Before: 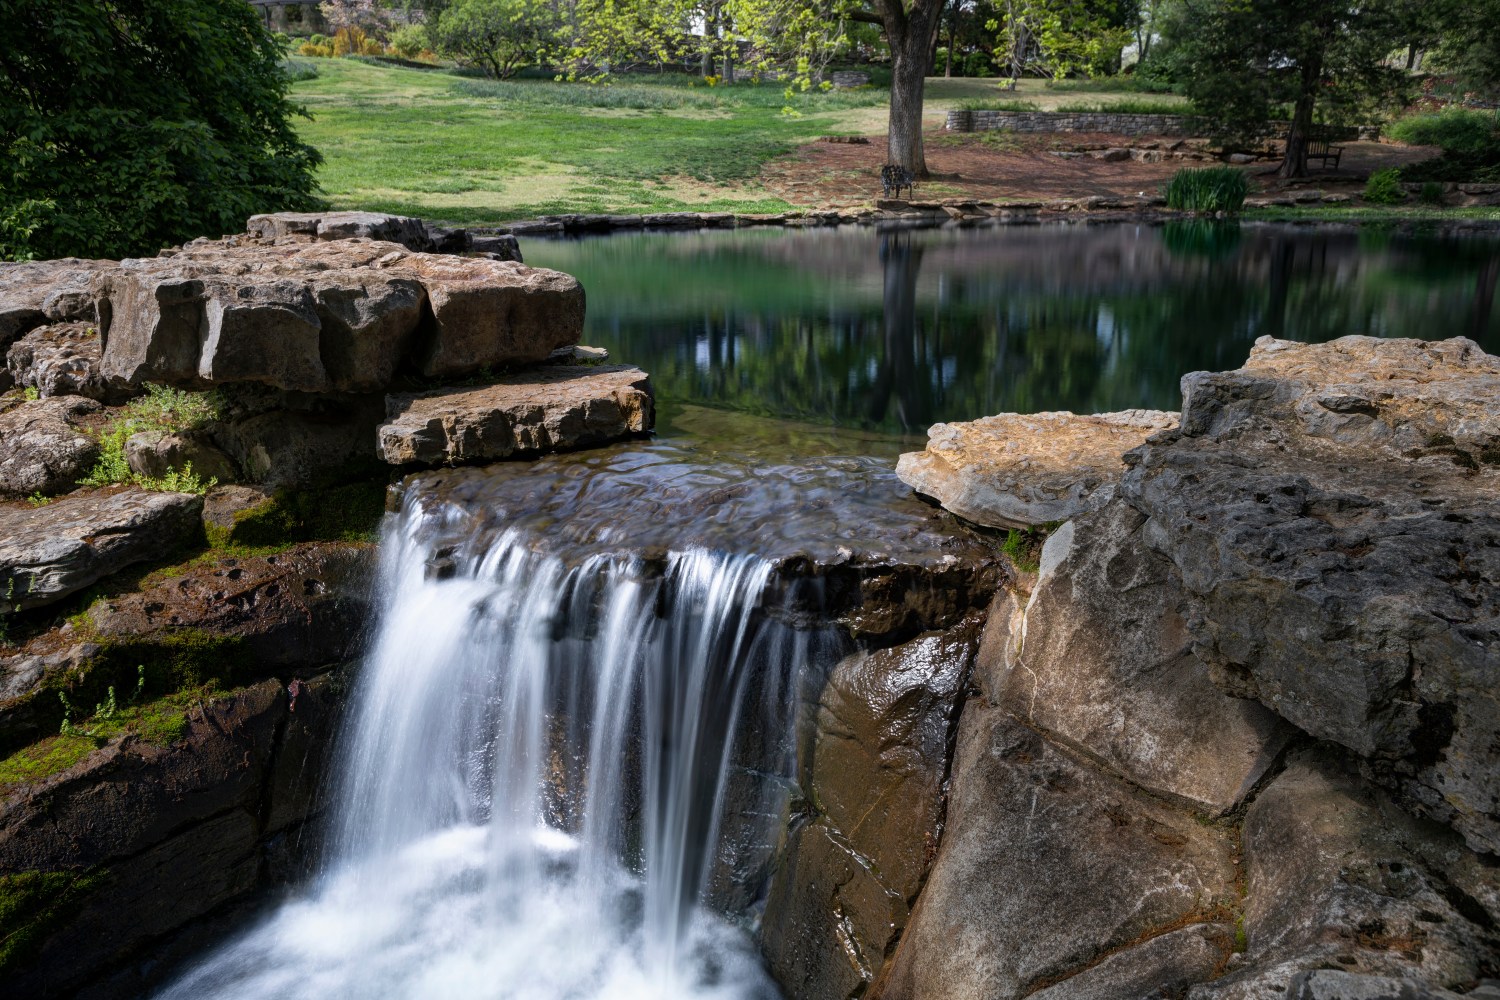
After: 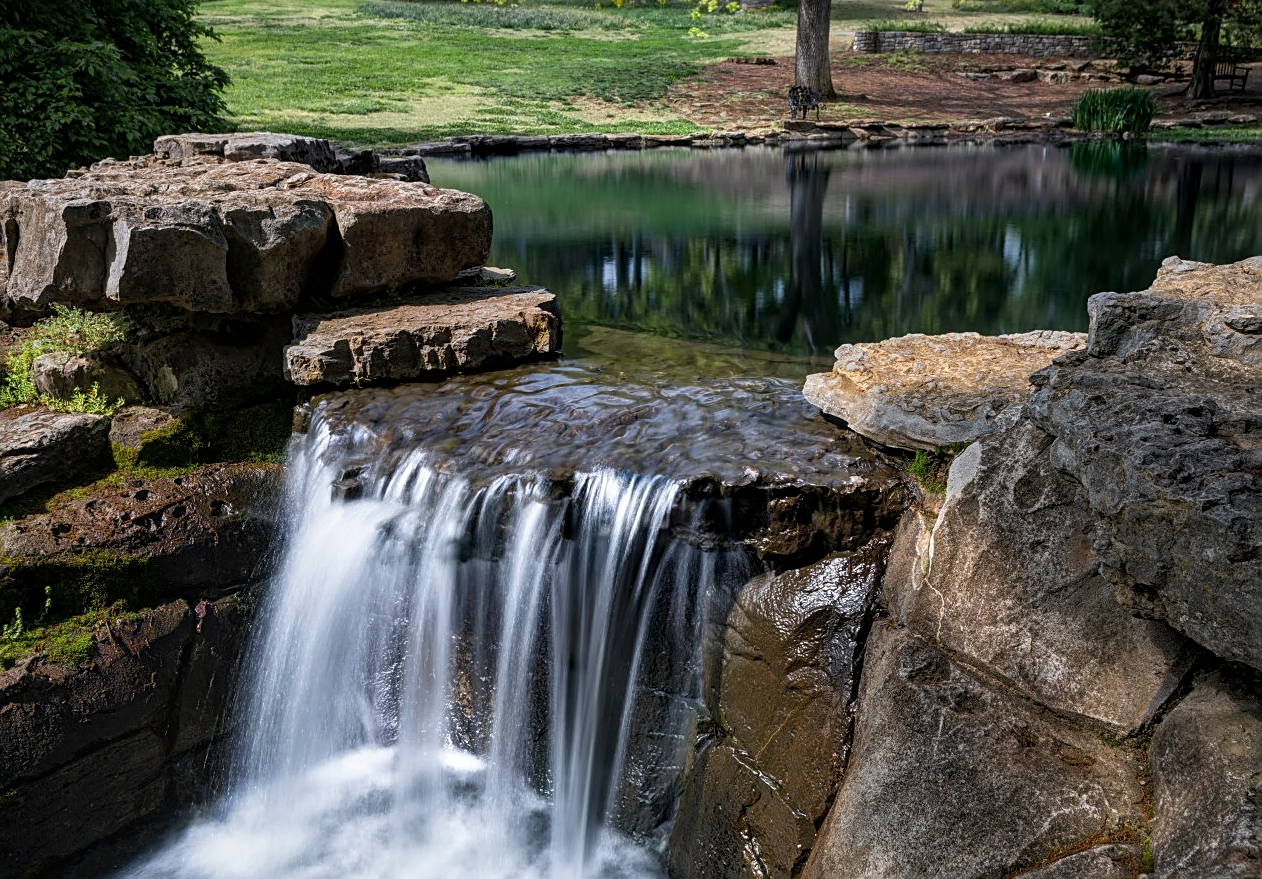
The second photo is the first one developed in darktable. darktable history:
crop: left 6.266%, top 7.991%, right 9.548%, bottom 4.096%
local contrast: on, module defaults
sharpen: on, module defaults
